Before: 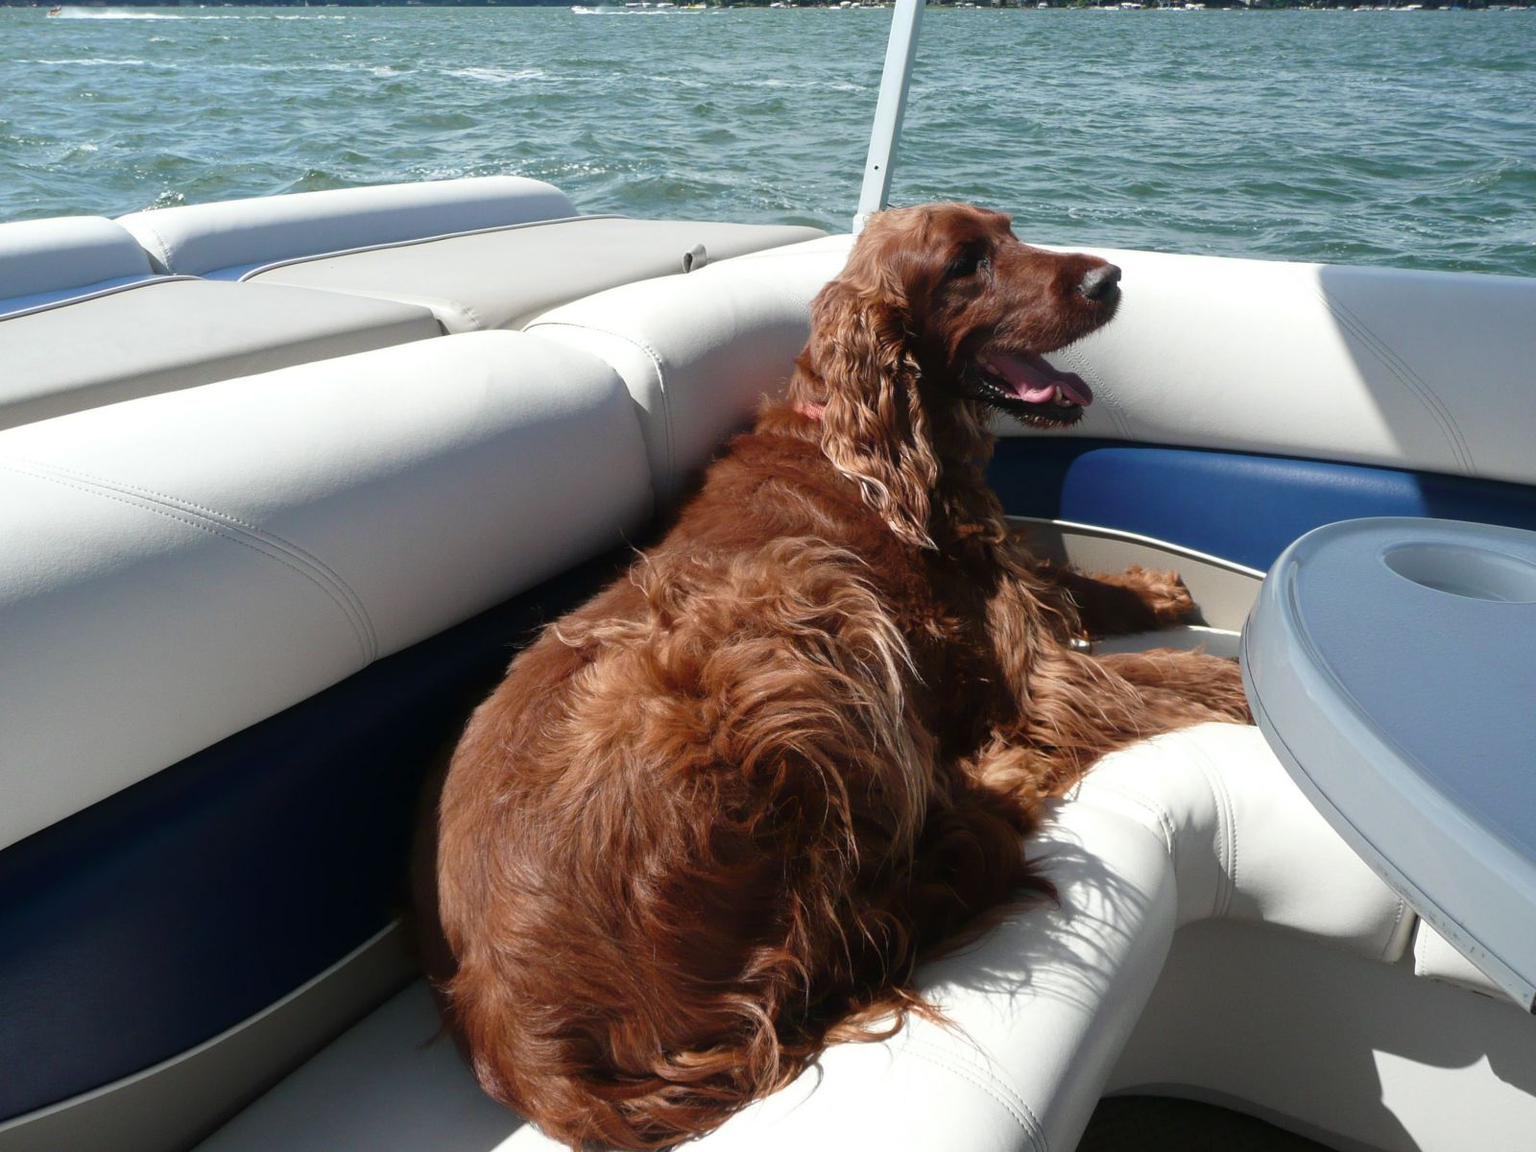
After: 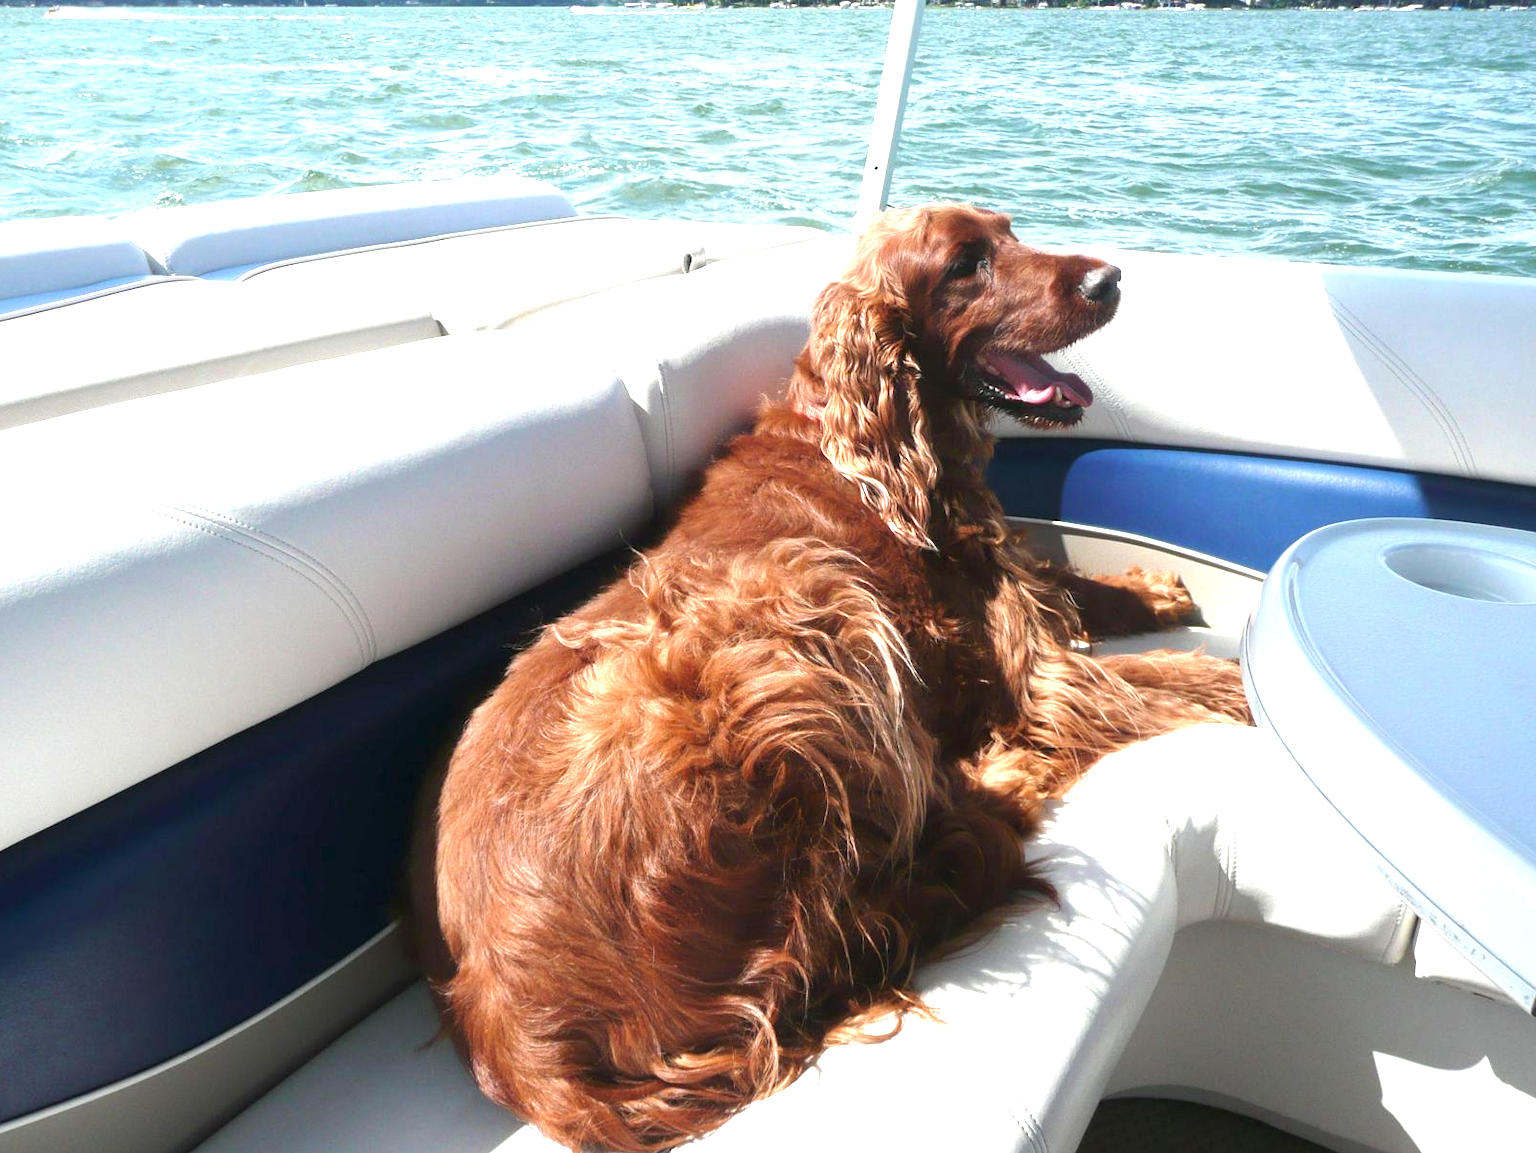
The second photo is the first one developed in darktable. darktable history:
crop: left 0.179%
exposure: black level correction 0, exposure 1.479 EV, compensate exposure bias true, compensate highlight preservation false
